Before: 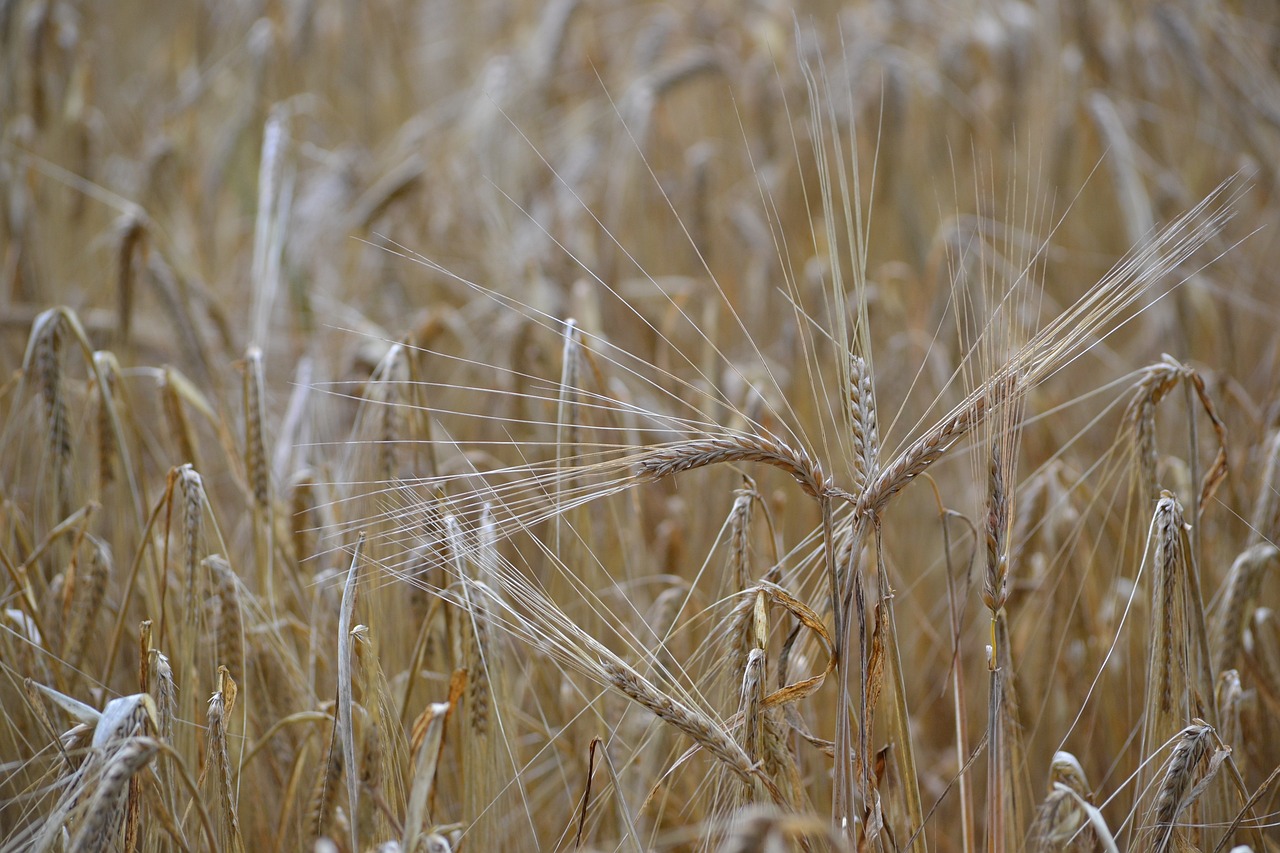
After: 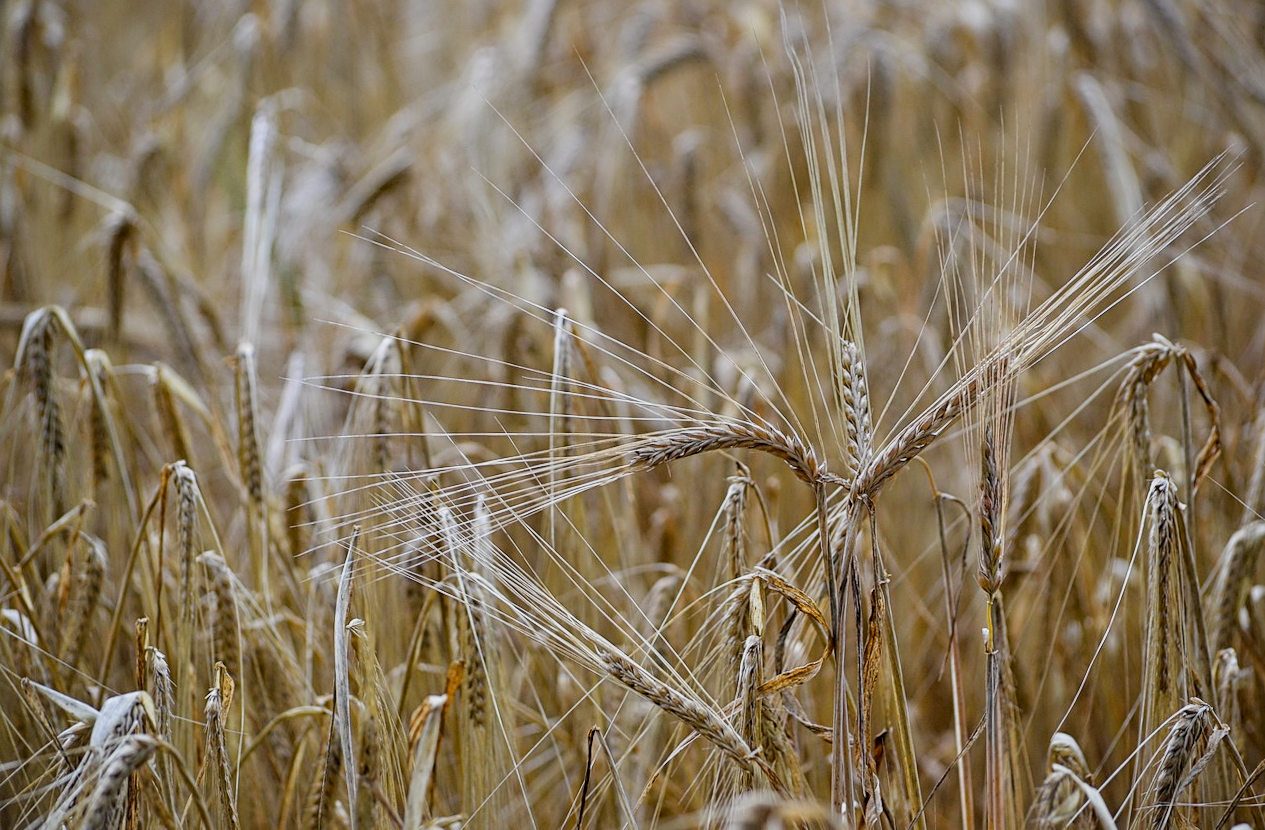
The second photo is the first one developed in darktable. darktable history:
sigmoid: on, module defaults
local contrast: on, module defaults
sharpen: radius 2.529, amount 0.323
rotate and perspective: rotation -1°, crop left 0.011, crop right 0.989, crop top 0.025, crop bottom 0.975
